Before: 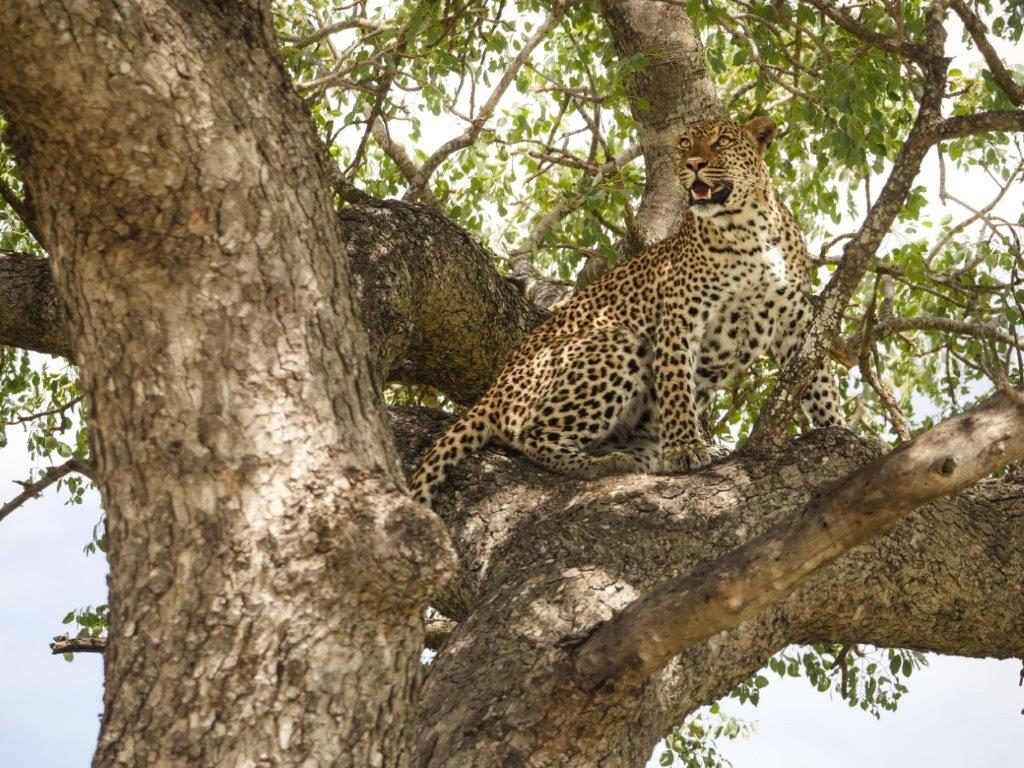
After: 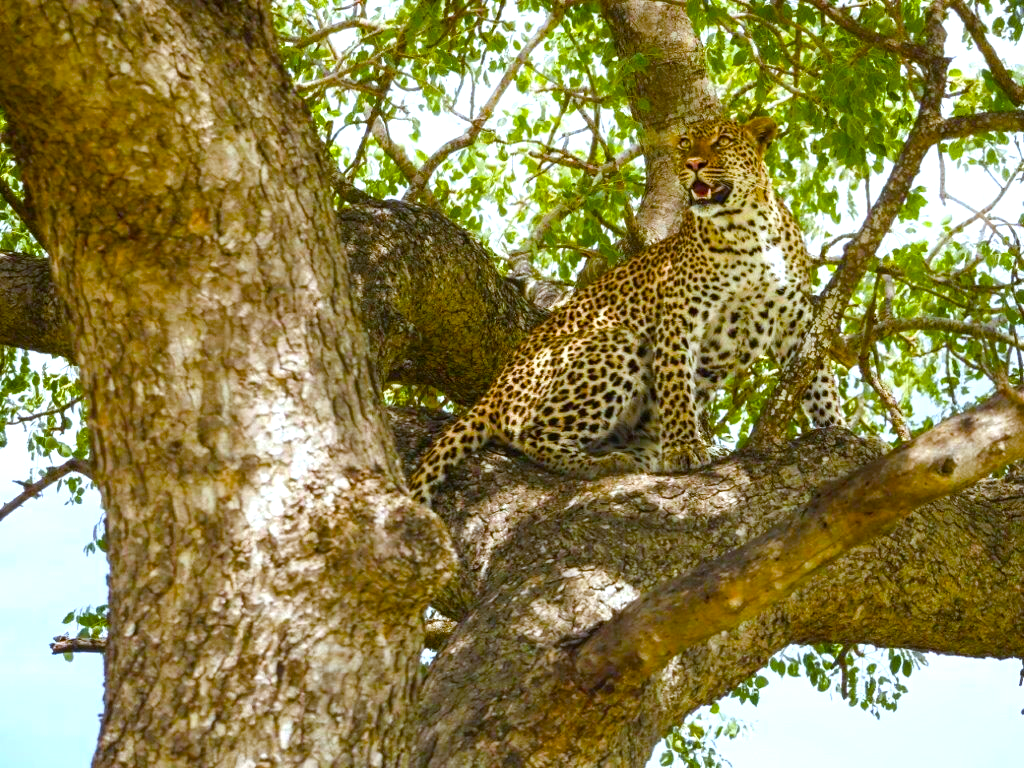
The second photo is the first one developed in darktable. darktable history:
color balance rgb: linear chroma grading › shadows 10%, linear chroma grading › highlights 10%, linear chroma grading › global chroma 15%, linear chroma grading › mid-tones 15%, perceptual saturation grading › global saturation 40%, perceptual saturation grading › highlights -25%, perceptual saturation grading › mid-tones 35%, perceptual saturation grading › shadows 35%, perceptual brilliance grading › global brilliance 11.29%, global vibrance 11.29%
white balance: red 0.924, blue 1.095
